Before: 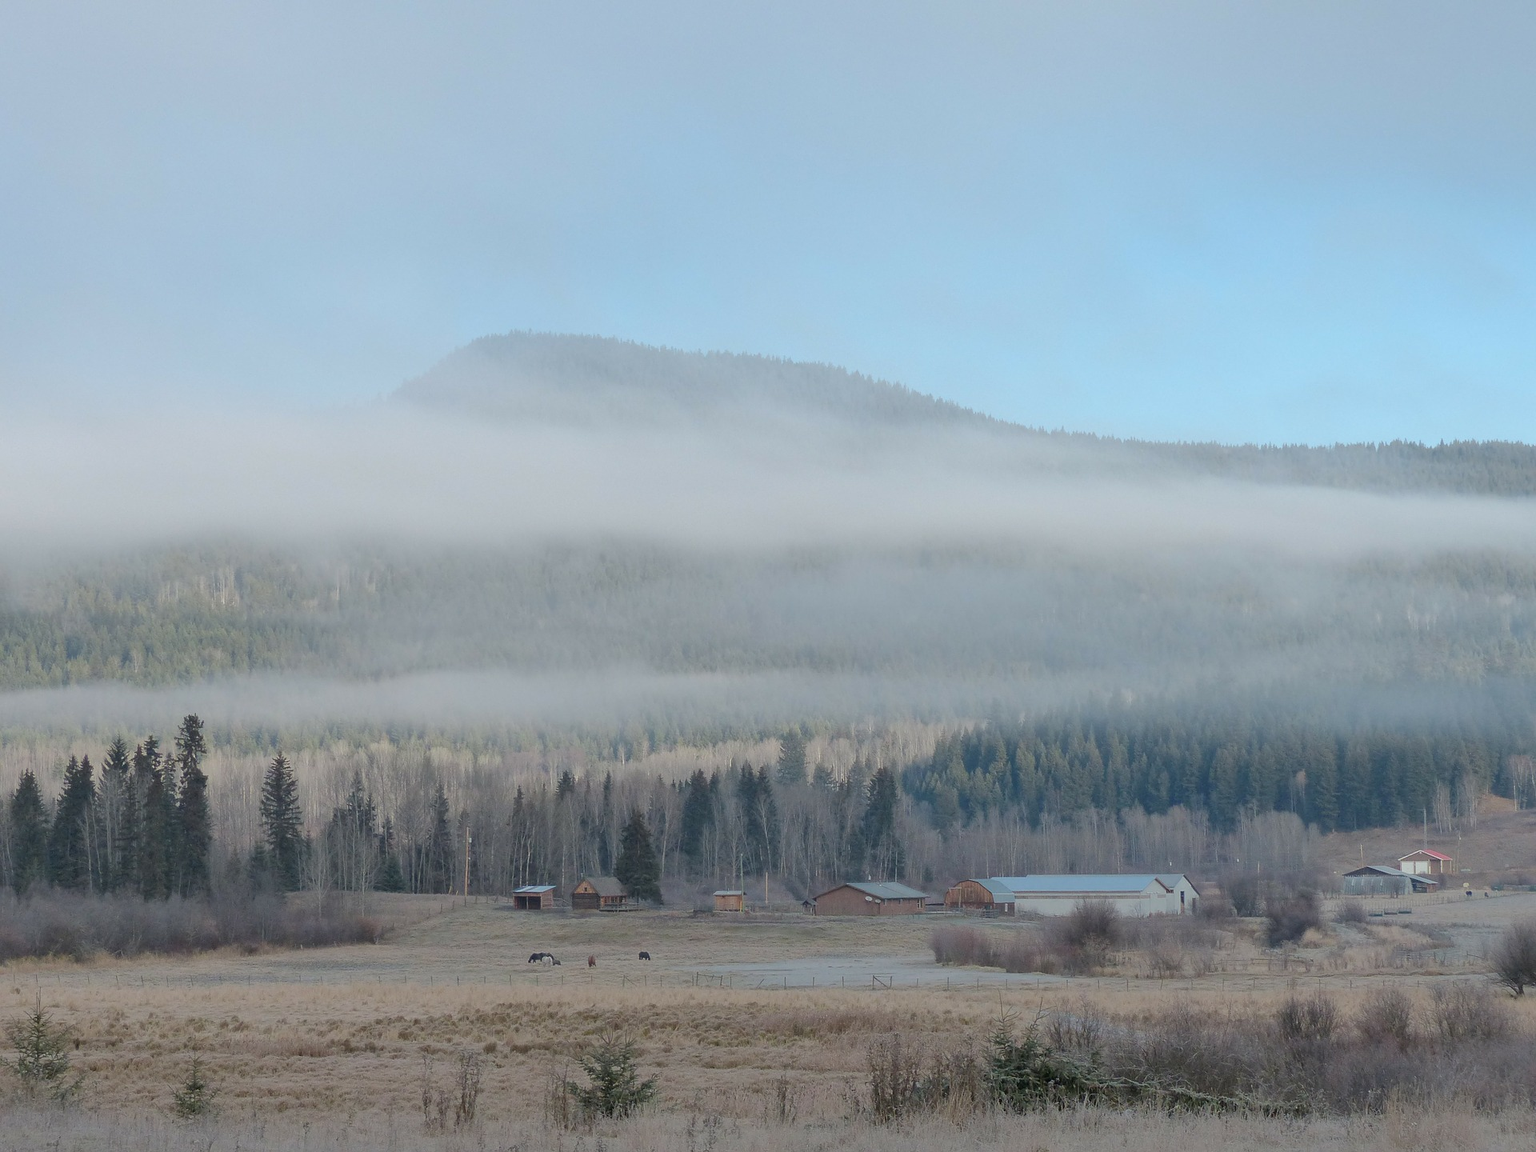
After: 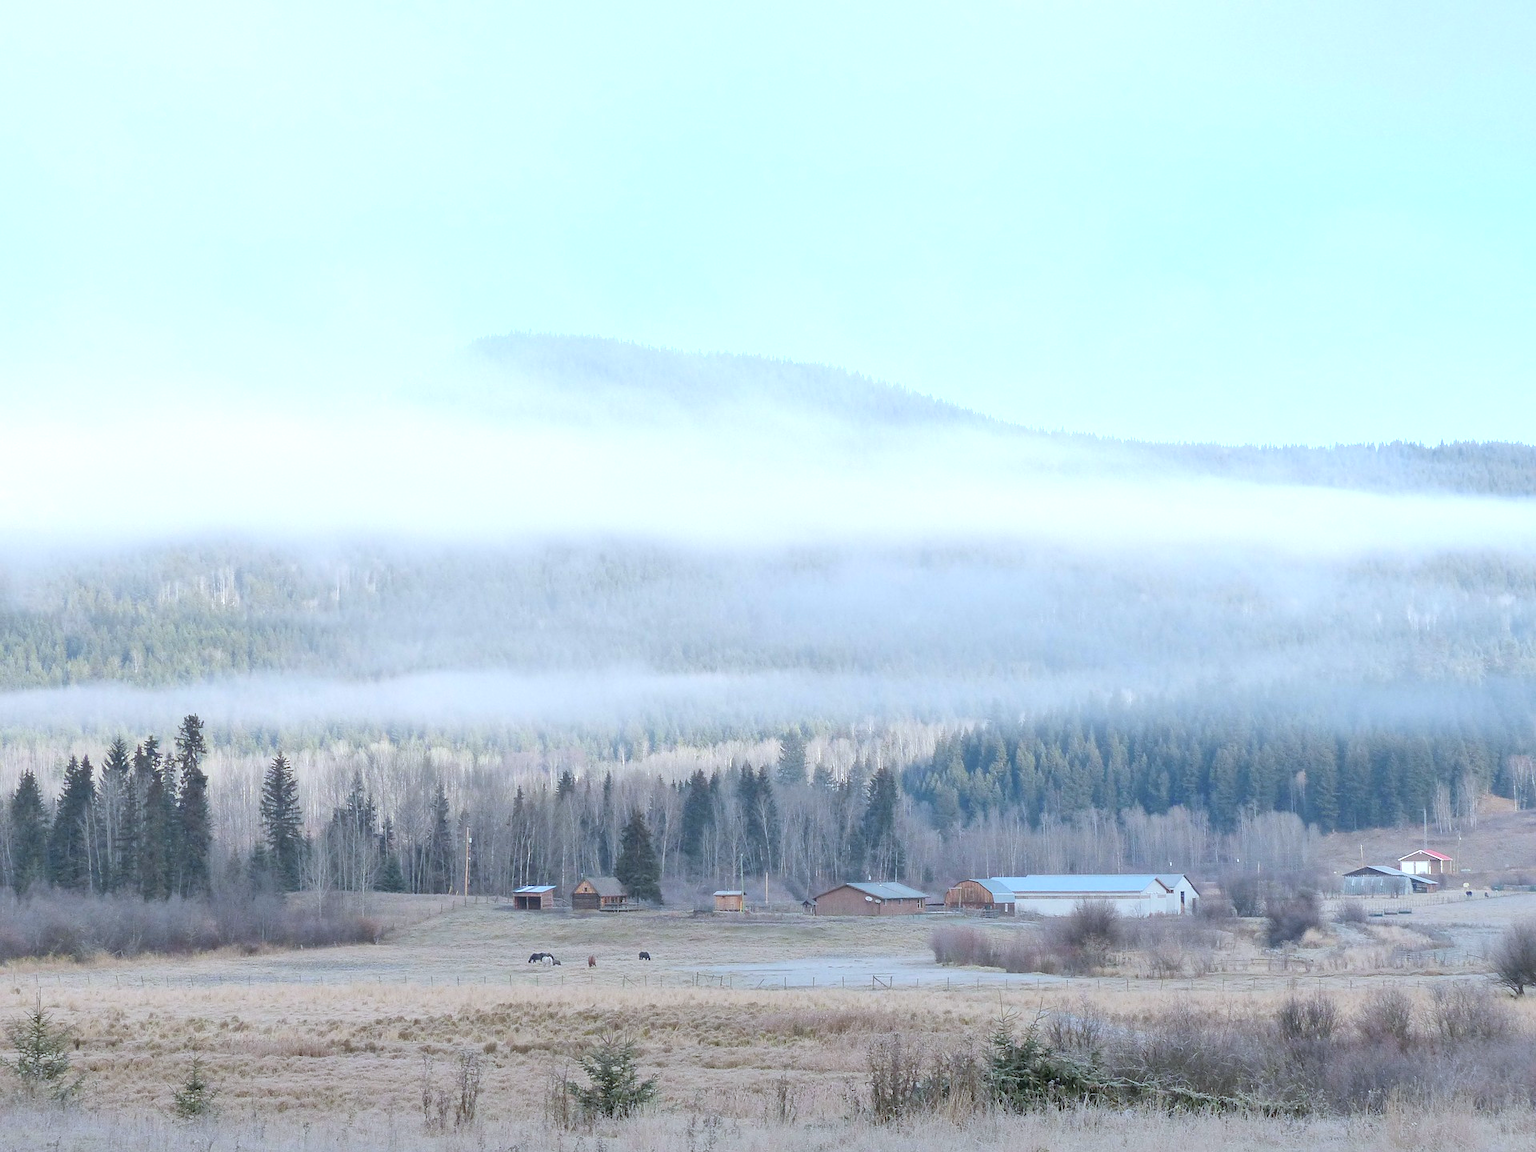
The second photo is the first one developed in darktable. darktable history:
exposure: black level correction 0, exposure 1 EV, compensate exposure bias true, compensate highlight preservation false
white balance: red 0.954, blue 1.079
